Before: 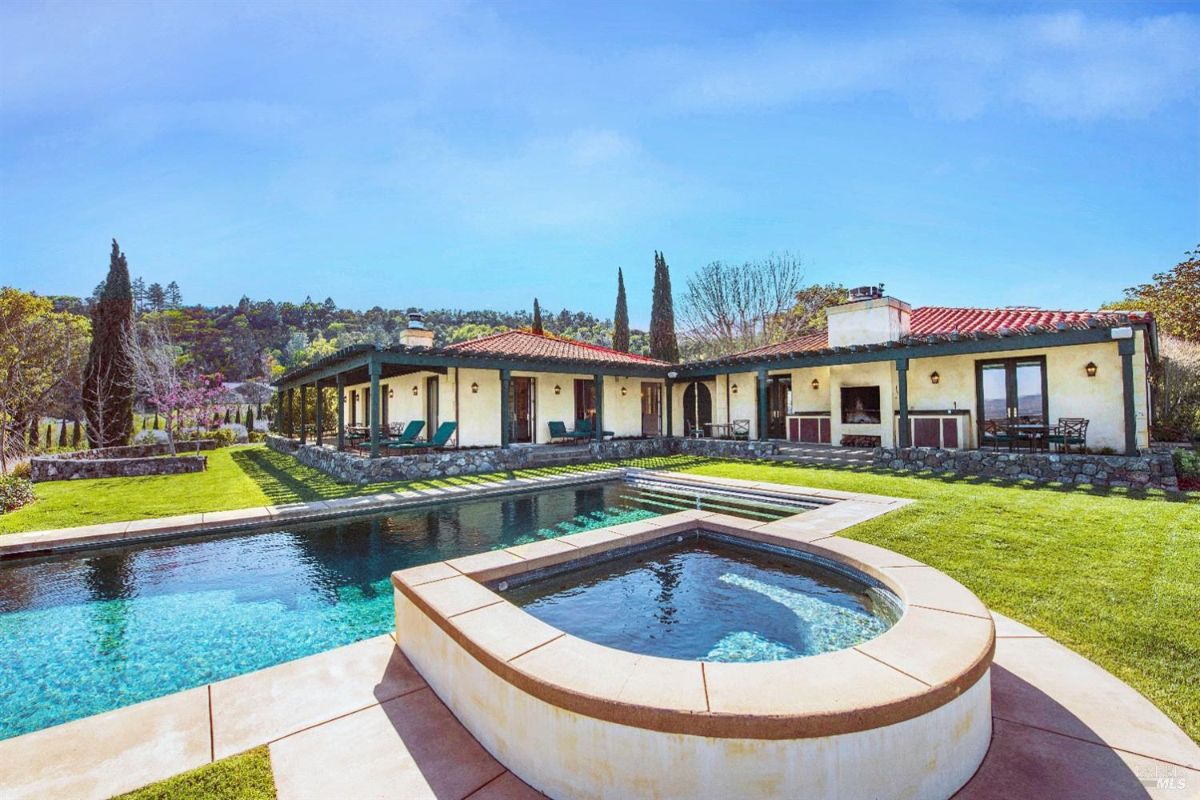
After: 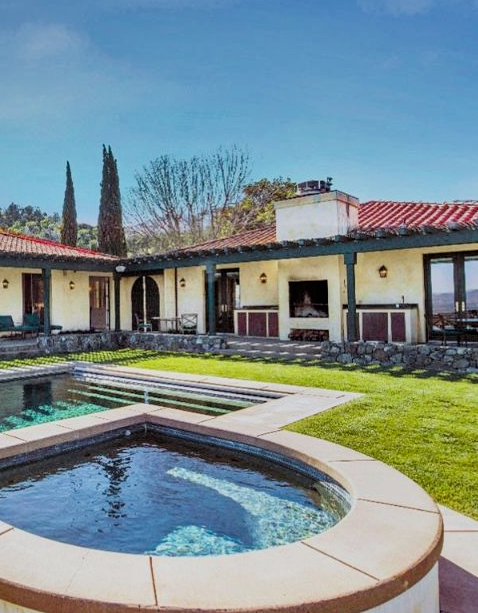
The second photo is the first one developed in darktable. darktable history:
crop: left 46.082%, top 13.274%, right 14.04%, bottom 10.081%
shadows and highlights: shadows 21.03, highlights -81.33, soften with gaussian
filmic rgb: black relative exposure -5.72 EV, white relative exposure 3.4 EV, hardness 3.67
